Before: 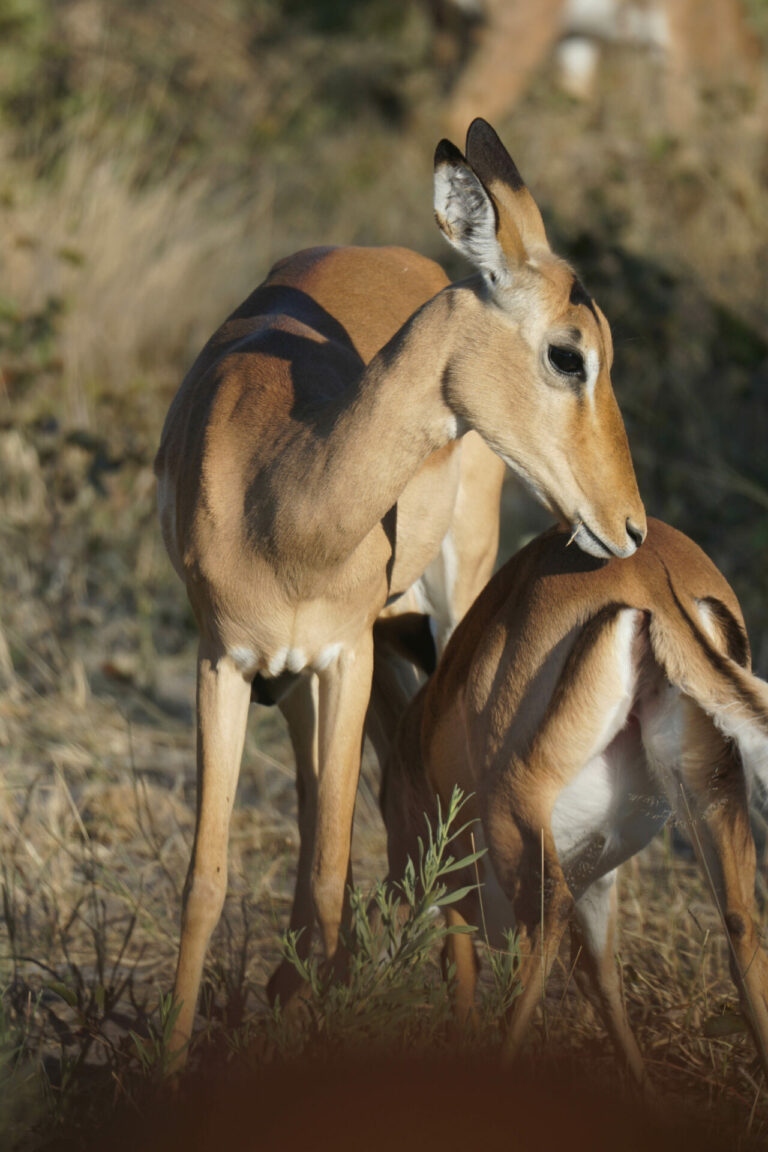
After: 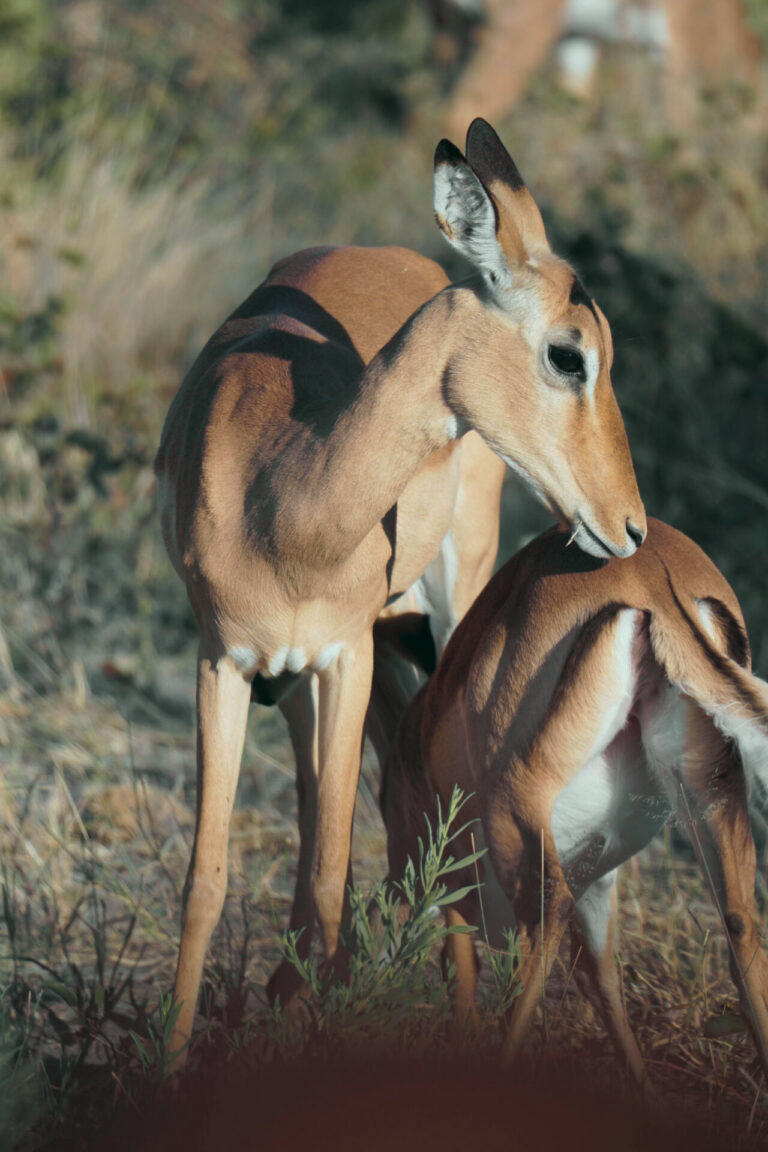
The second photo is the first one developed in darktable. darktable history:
tone curve: curves: ch0 [(0, 0) (0.822, 0.825) (0.994, 0.955)]; ch1 [(0, 0) (0.226, 0.261) (0.383, 0.397) (0.46, 0.46) (0.498, 0.479) (0.524, 0.523) (0.578, 0.575) (1, 1)]; ch2 [(0, 0) (0.438, 0.456) (0.5, 0.498) (0.547, 0.515) (0.597, 0.58) (0.629, 0.603) (1, 1)], color space Lab, independent channels, preserve colors none
